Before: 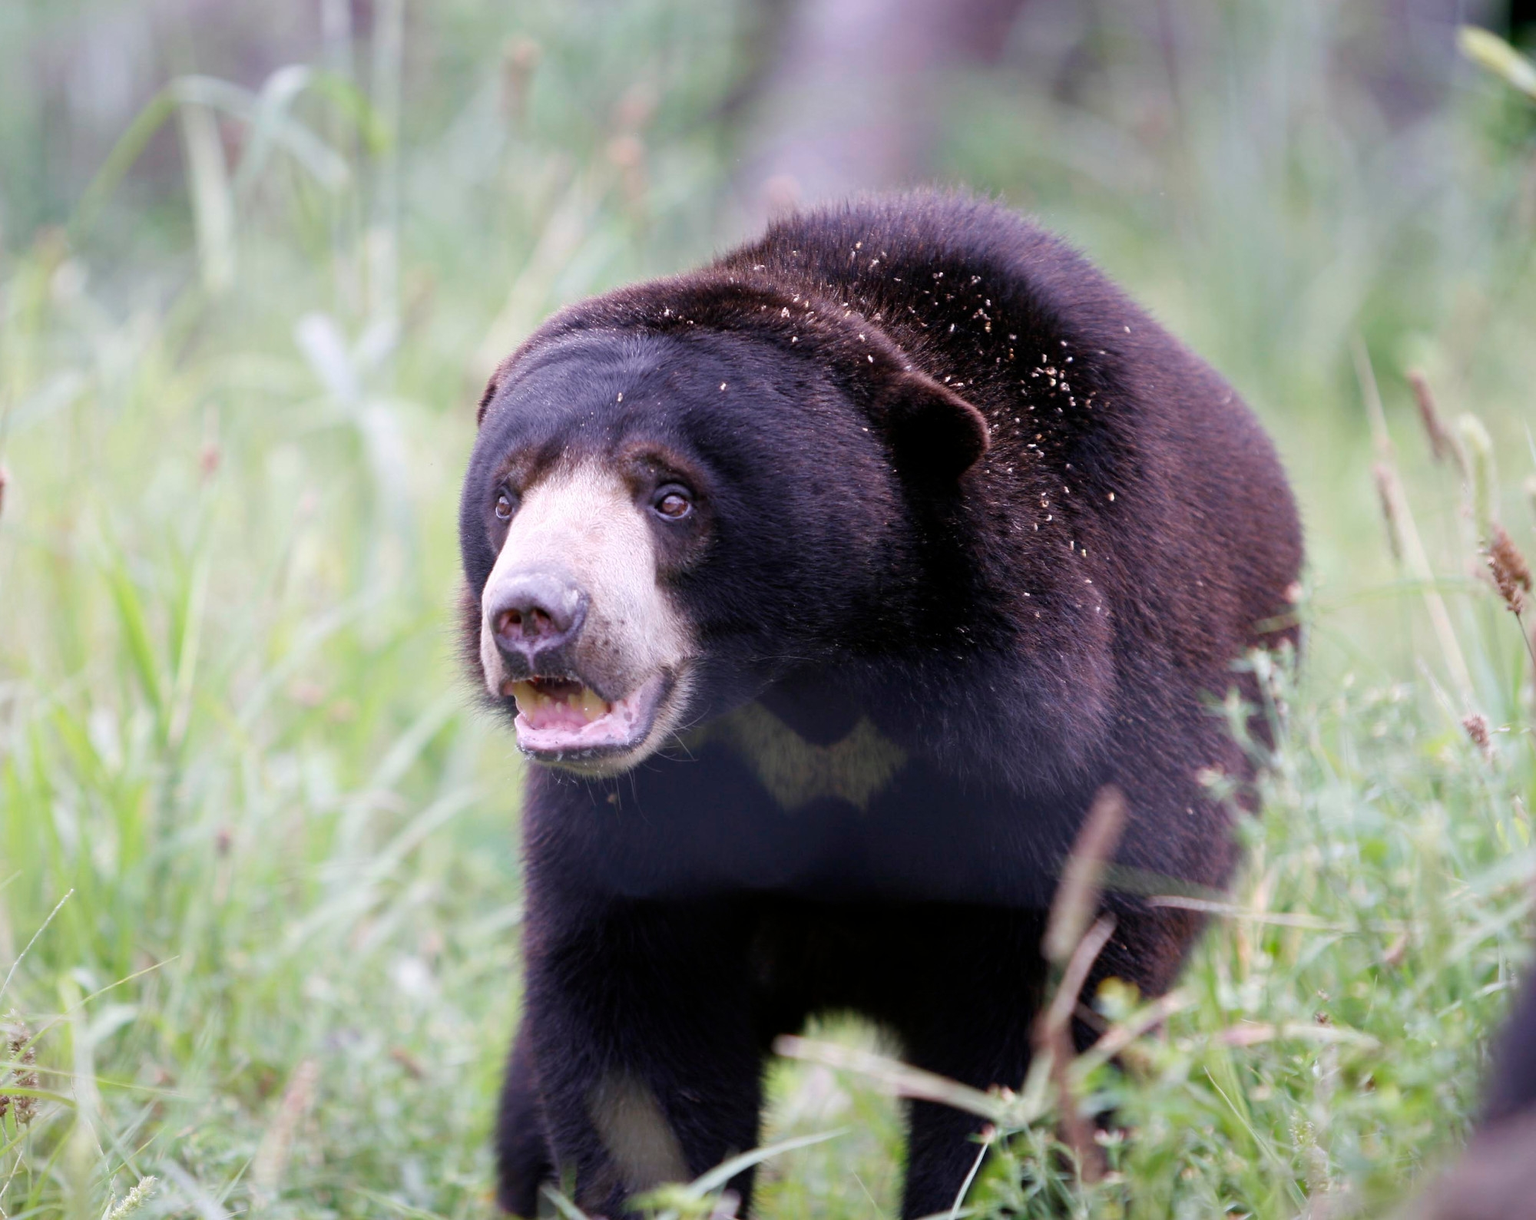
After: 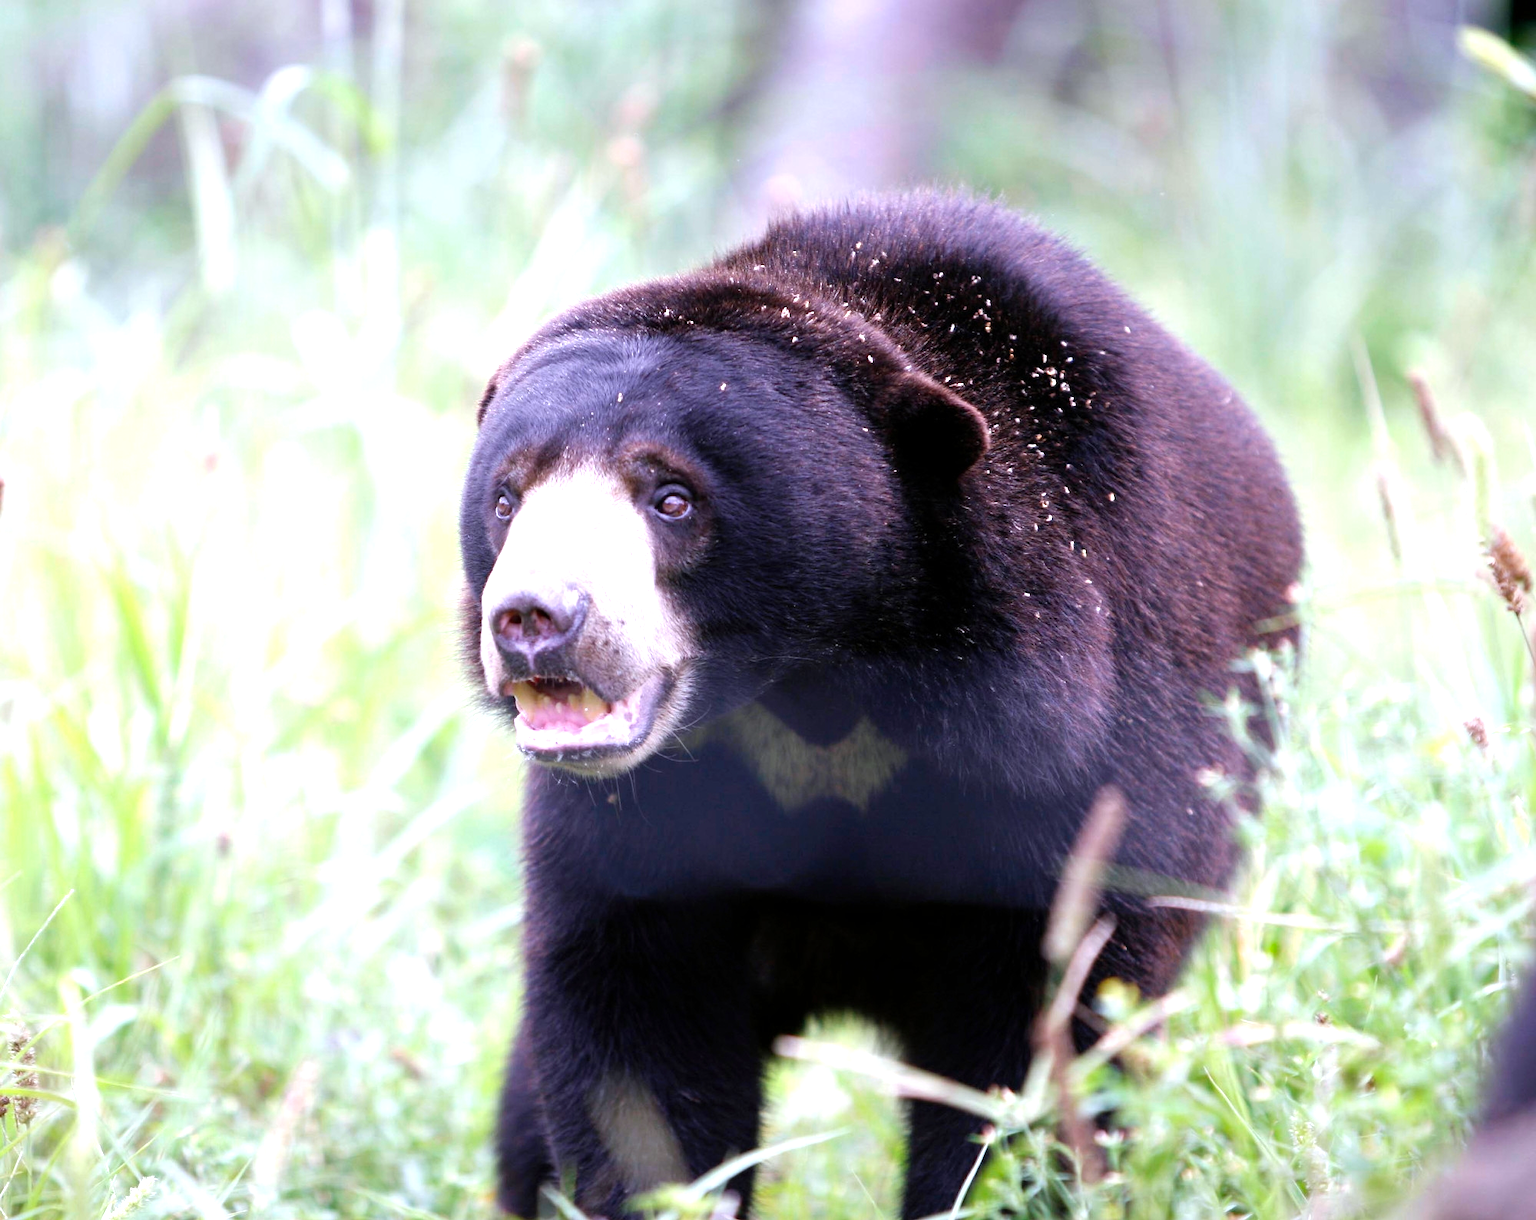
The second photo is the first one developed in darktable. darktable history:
white balance: red 0.976, blue 1.04
levels: levels [0, 0.394, 0.787]
